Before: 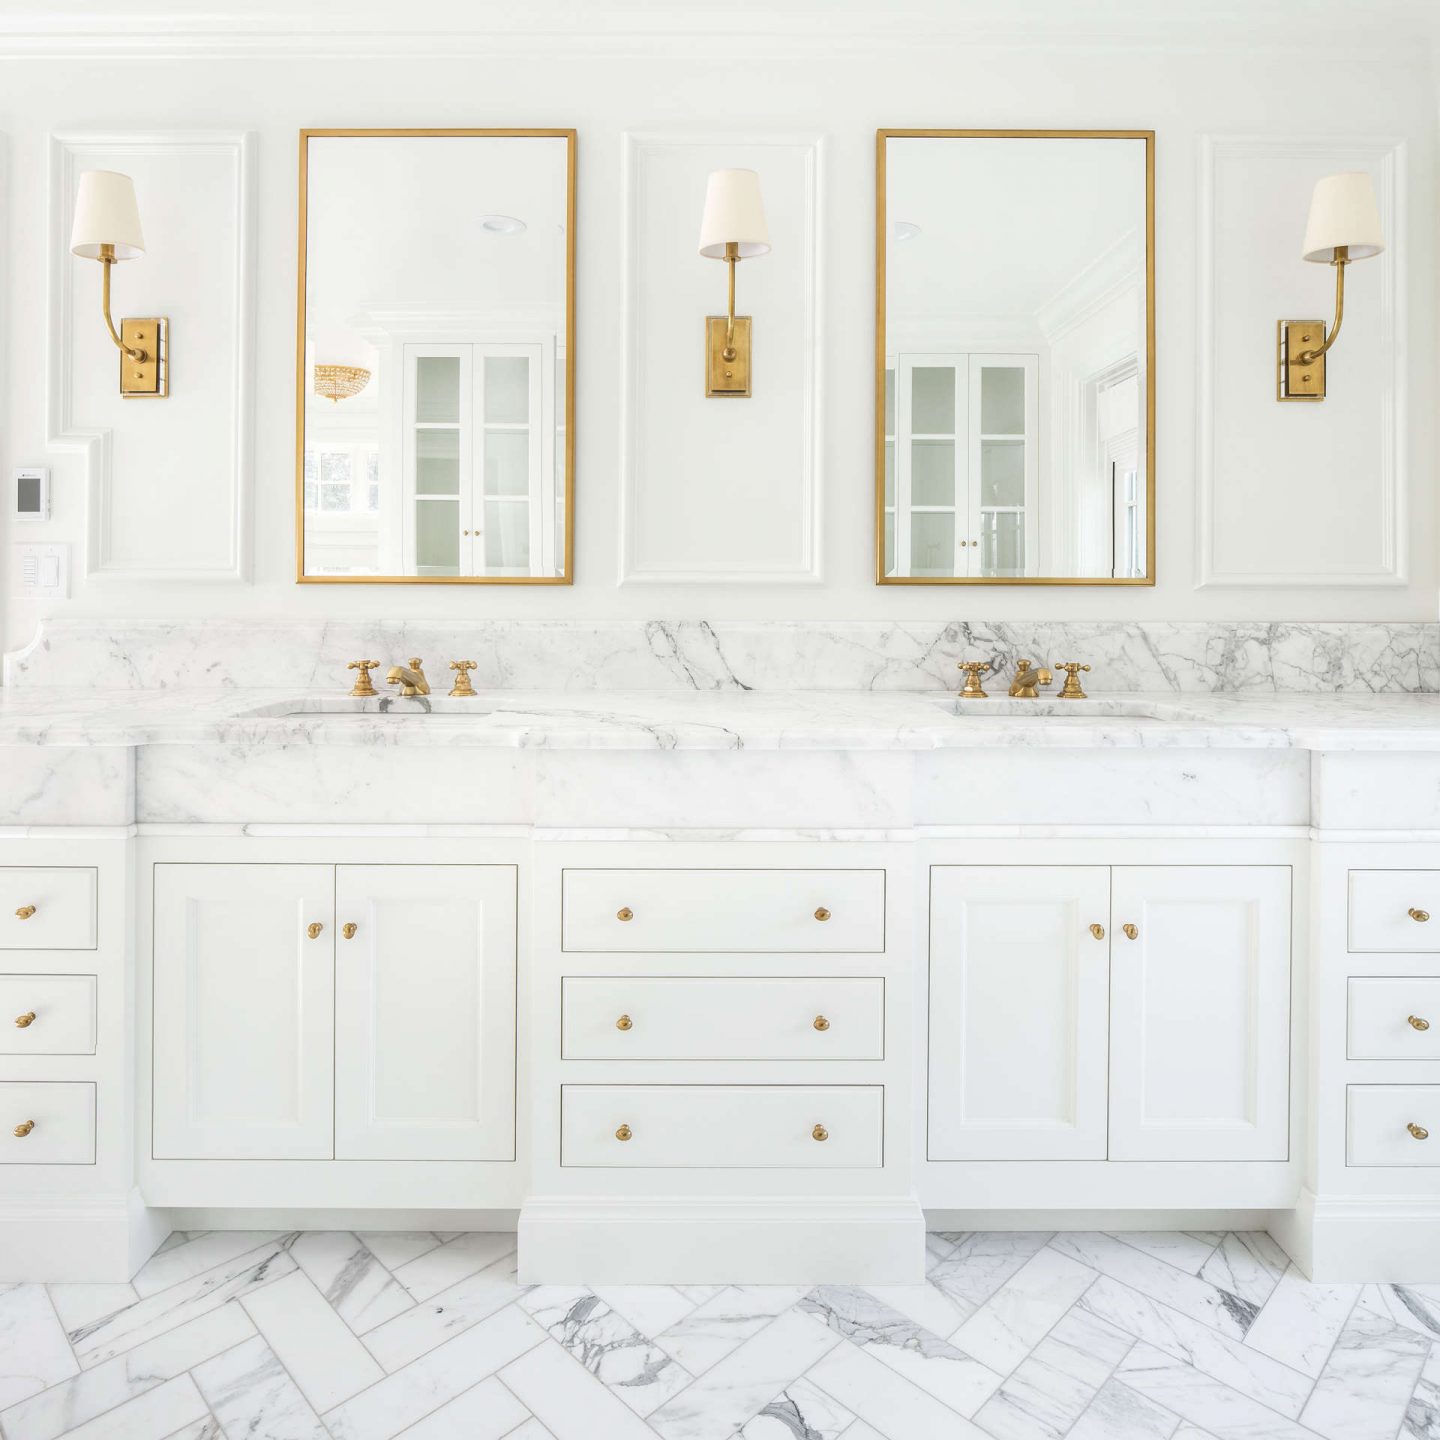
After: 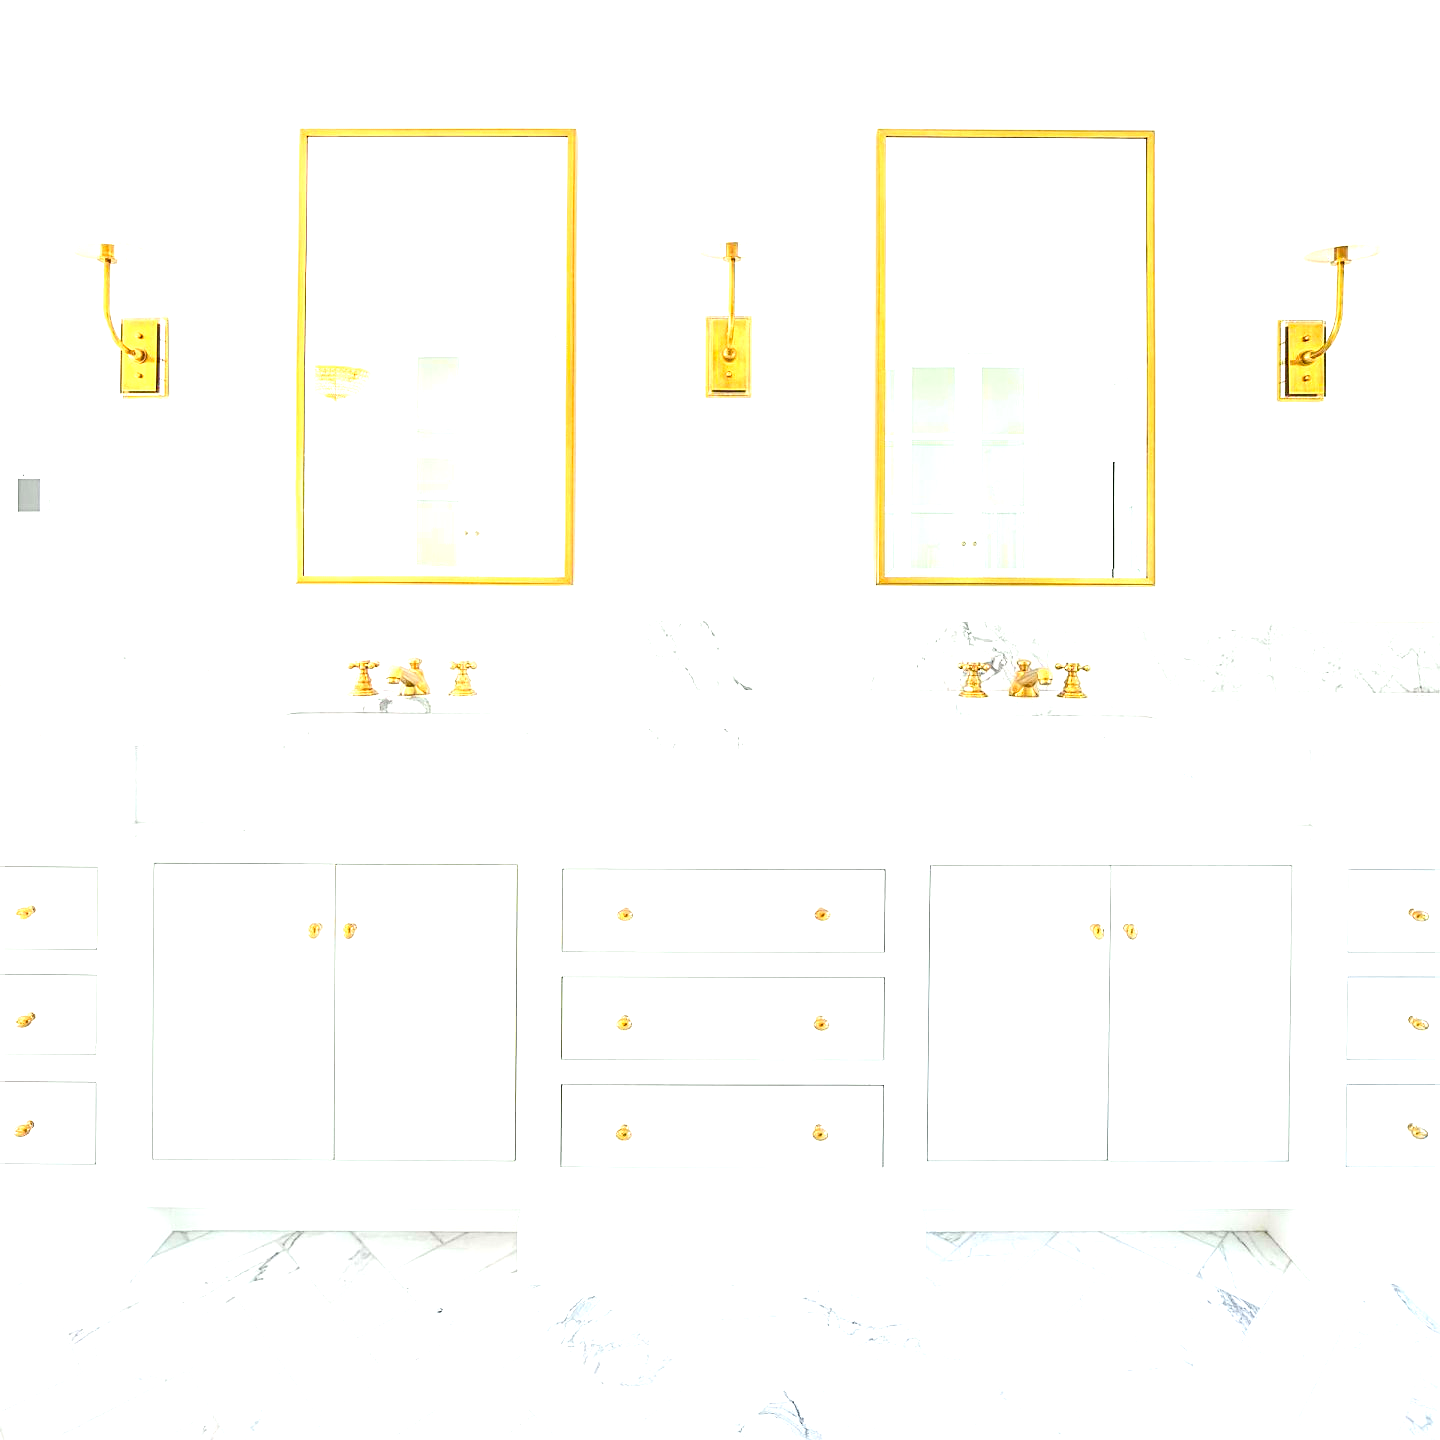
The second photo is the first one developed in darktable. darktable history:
exposure: black level correction 0, exposure 1.35 EV, compensate exposure bias true, compensate highlight preservation false
tone curve: curves: ch0 [(0, 0.003) (0.056, 0.041) (0.211, 0.187) (0.482, 0.519) (0.836, 0.864) (0.997, 0.984)]; ch1 [(0, 0) (0.276, 0.206) (0.393, 0.364) (0.482, 0.471) (0.506, 0.5) (0.523, 0.523) (0.572, 0.604) (0.635, 0.665) (0.695, 0.759) (1, 1)]; ch2 [(0, 0) (0.438, 0.456) (0.473, 0.47) (0.503, 0.503) (0.536, 0.527) (0.562, 0.584) (0.612, 0.61) (0.679, 0.72) (1, 1)], color space Lab, independent channels, preserve colors none
sharpen: on, module defaults
color balance rgb: perceptual saturation grading › global saturation 10%, global vibrance 20%
